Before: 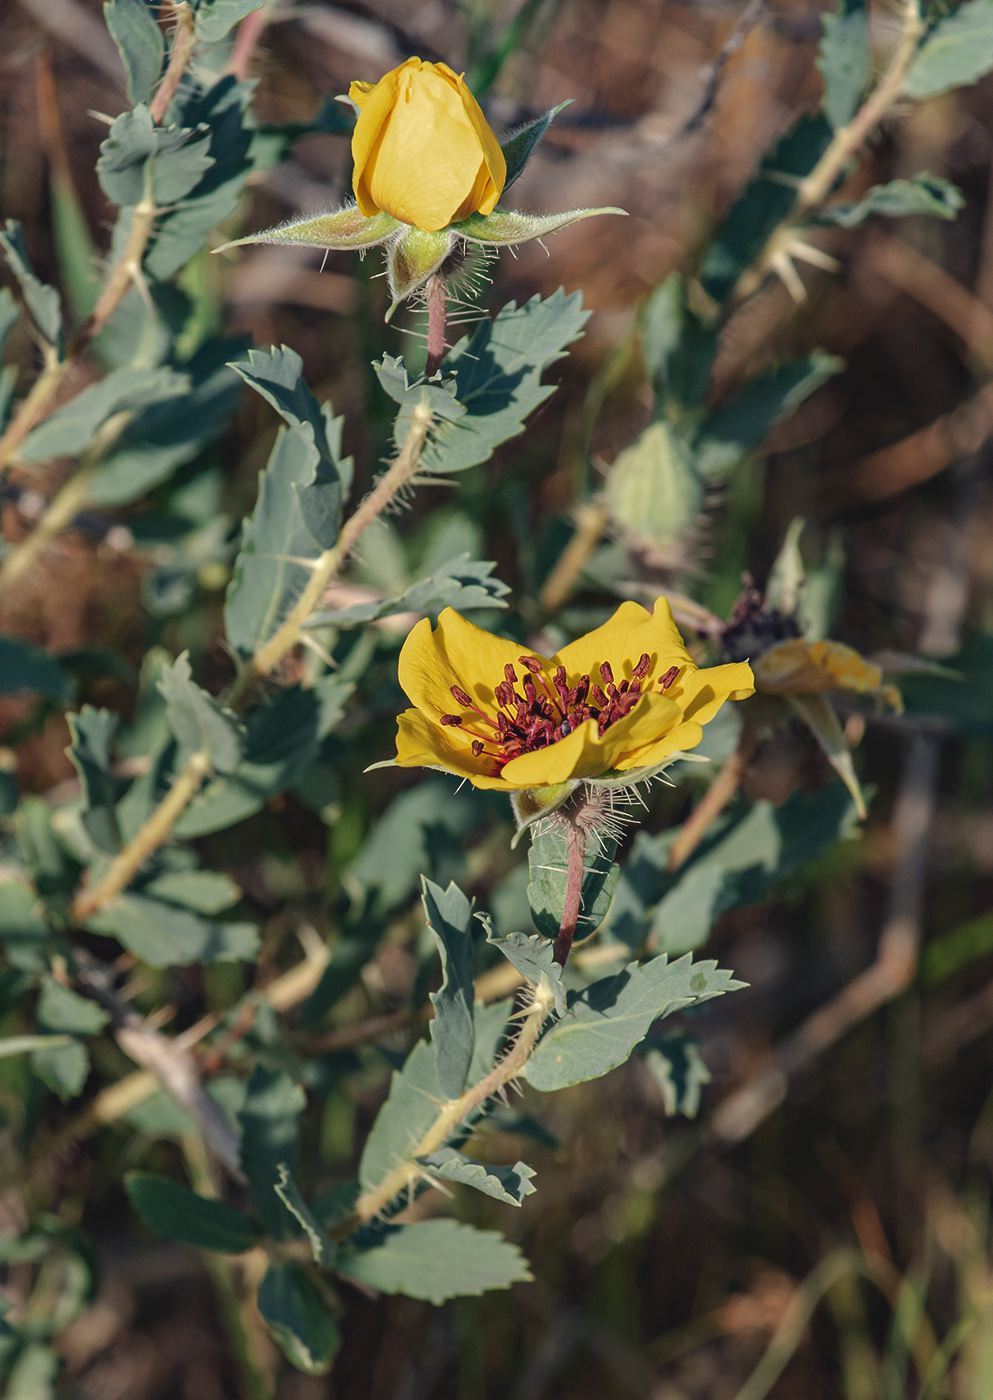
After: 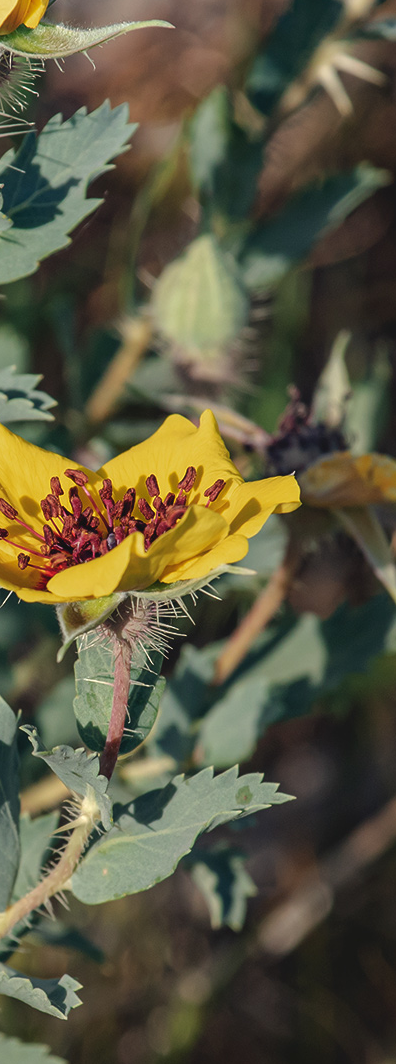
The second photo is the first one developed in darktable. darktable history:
crop: left 45.721%, top 13.393%, right 14.118%, bottom 10.01%
tone equalizer: on, module defaults
